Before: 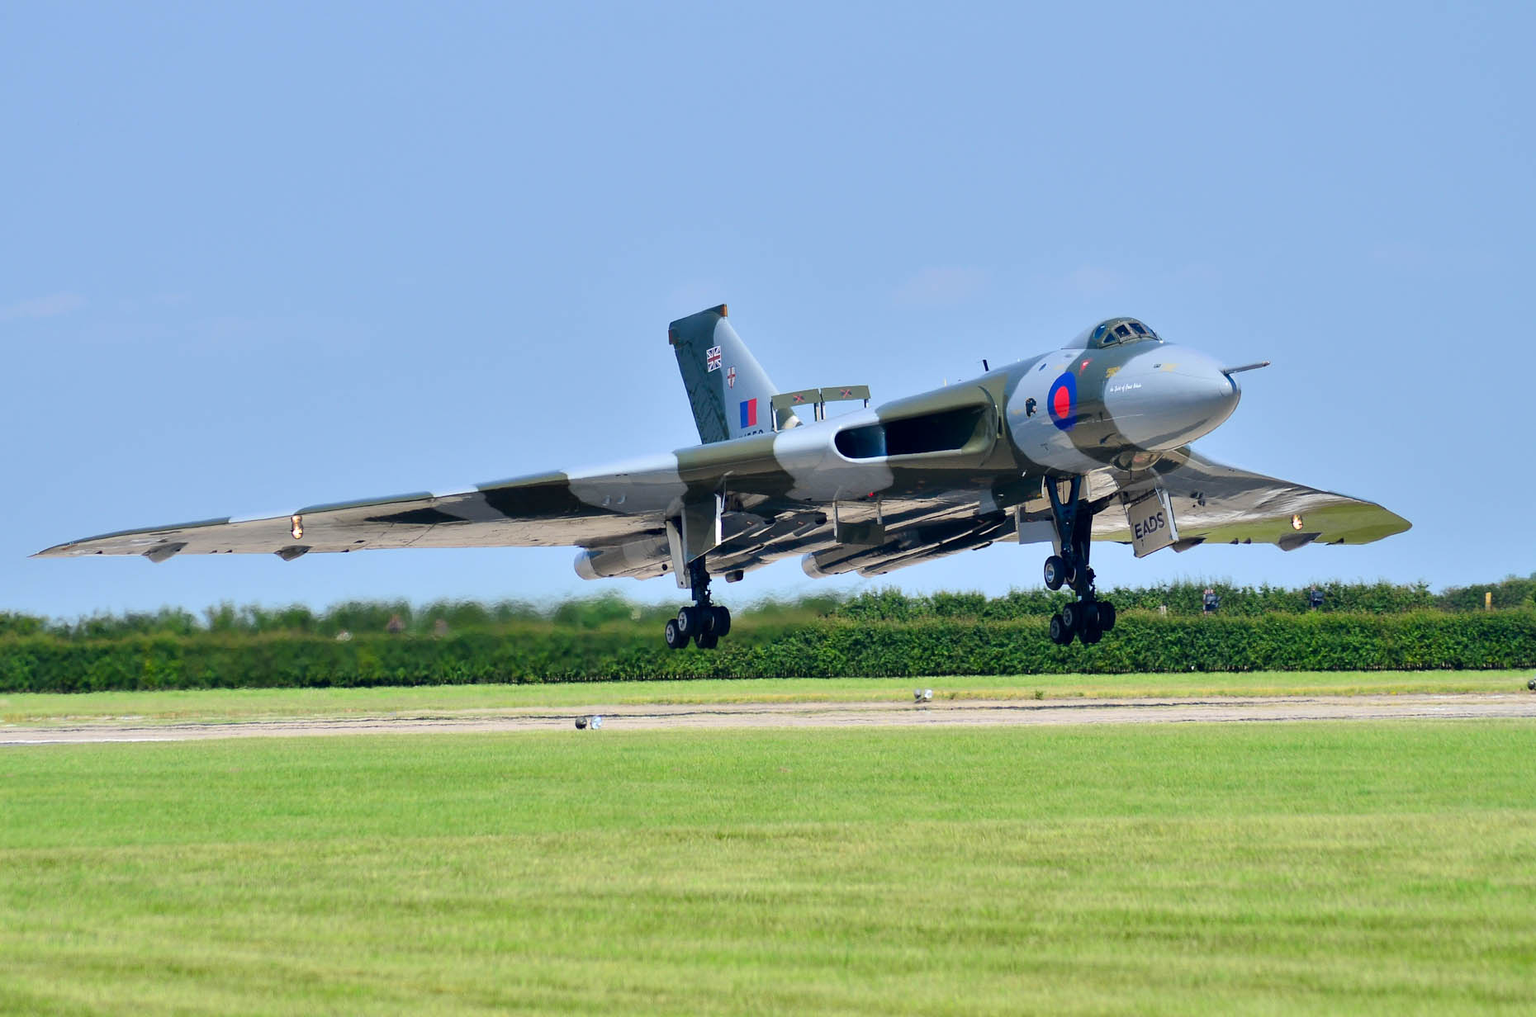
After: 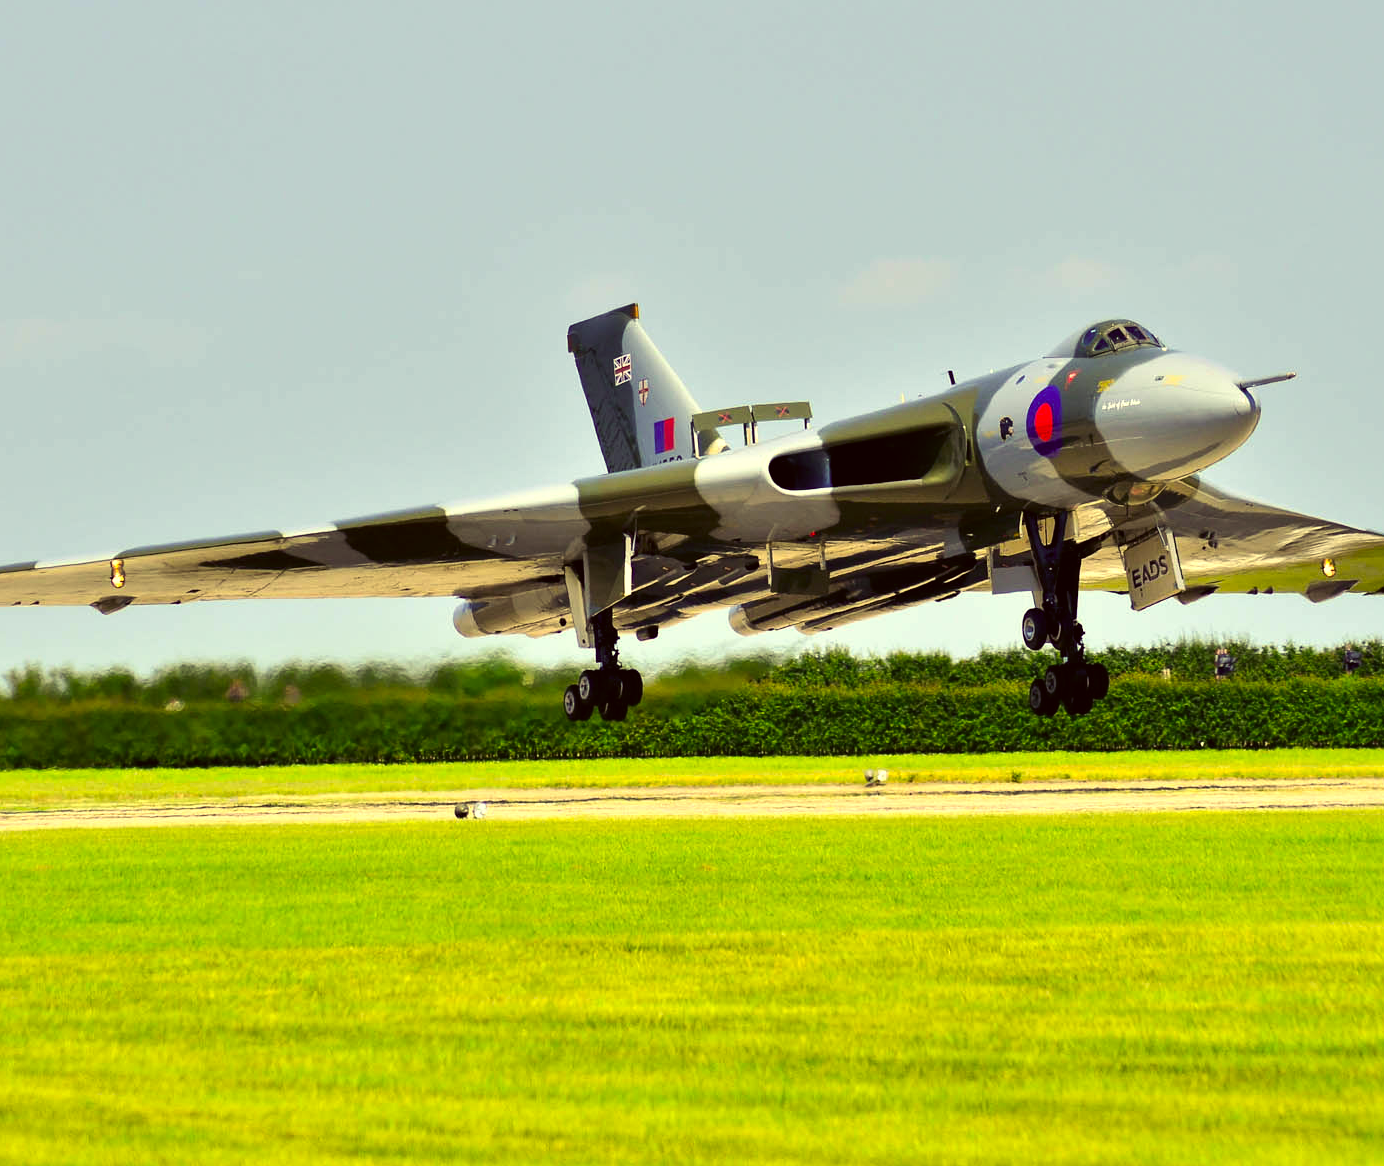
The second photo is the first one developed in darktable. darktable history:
crop and rotate: left 13.048%, top 5.335%, right 12.523%
color correction: highlights a* 0.102, highlights b* 29.72, shadows a* -0.19, shadows b* 21.24
color balance rgb: shadows lift › luminance -21.472%, shadows lift › chroma 9.222%, shadows lift › hue 284.07°, highlights gain › chroma 2.985%, highlights gain › hue 78.9°, perceptual saturation grading › global saturation 24.915%, perceptual brilliance grading › highlights 15.458%, perceptual brilliance grading › mid-tones 6.085%, perceptual brilliance grading › shadows -15.516%
